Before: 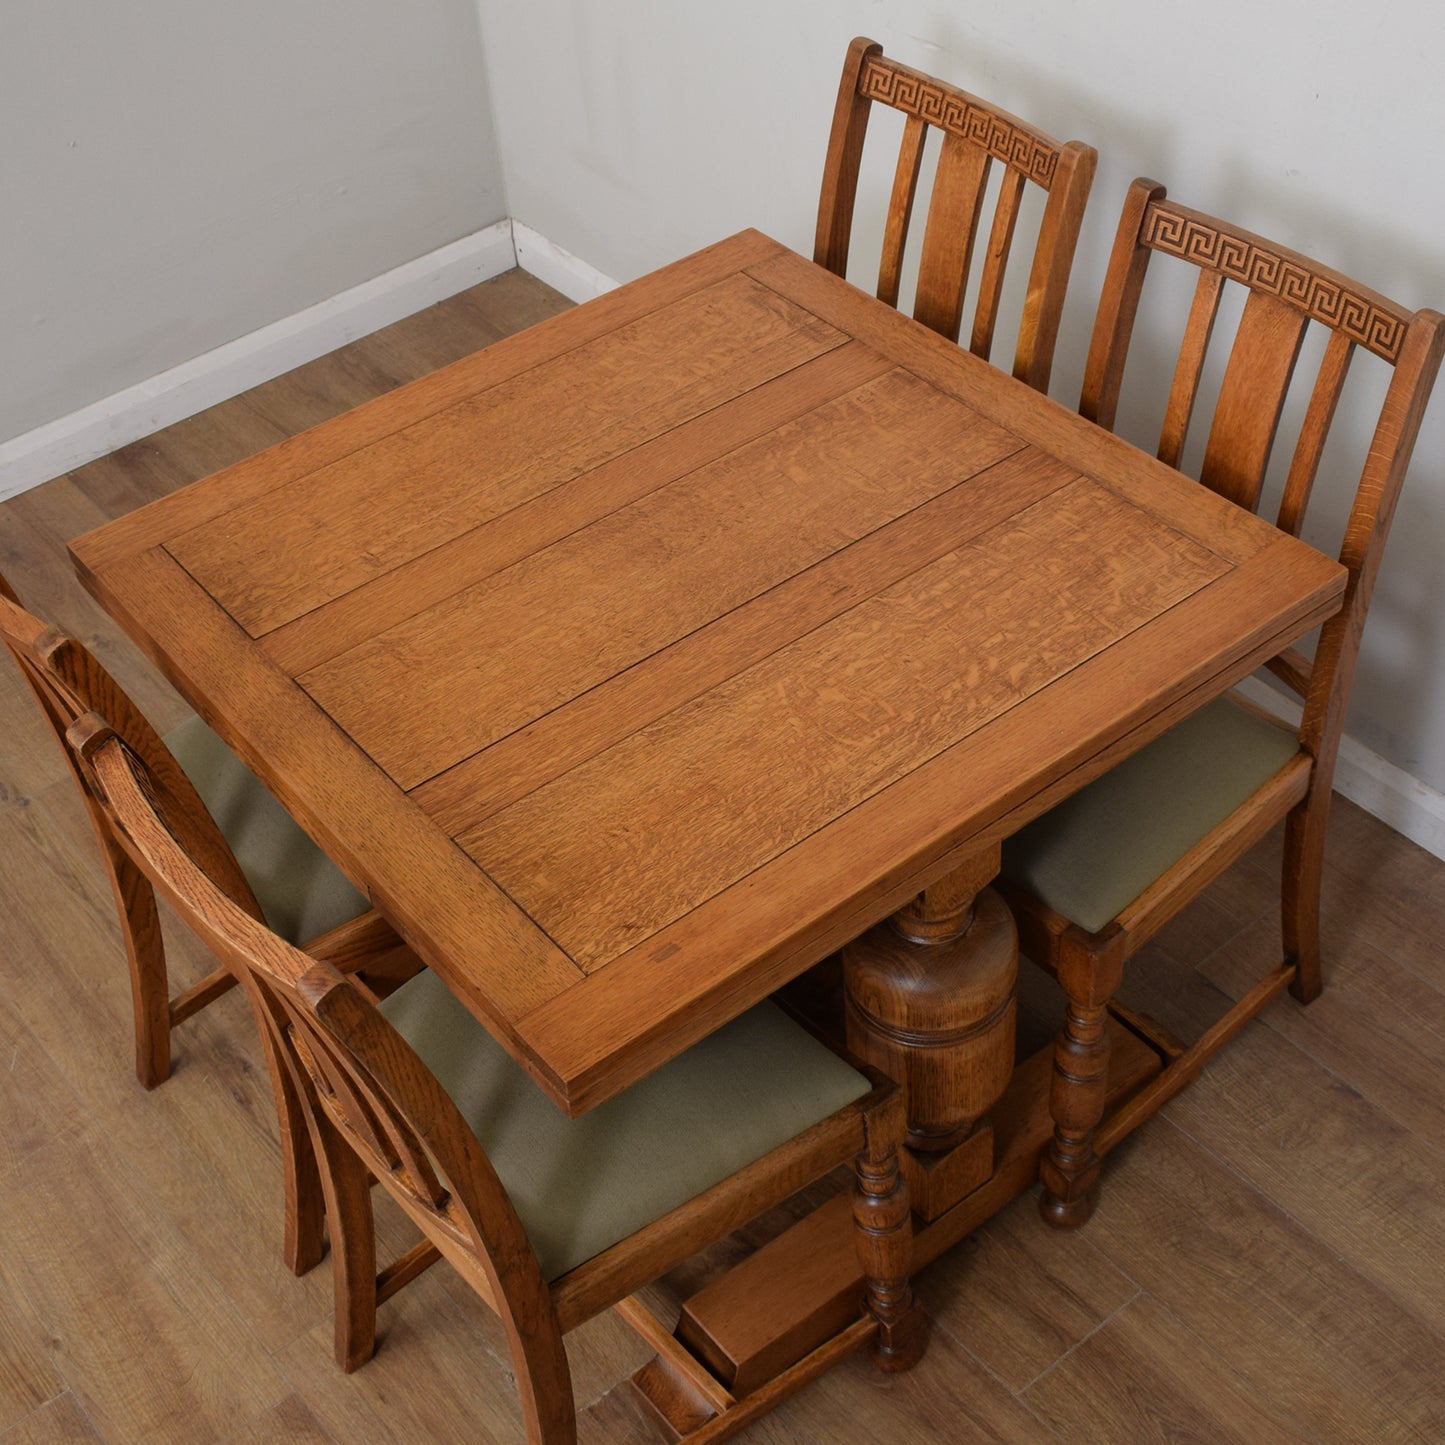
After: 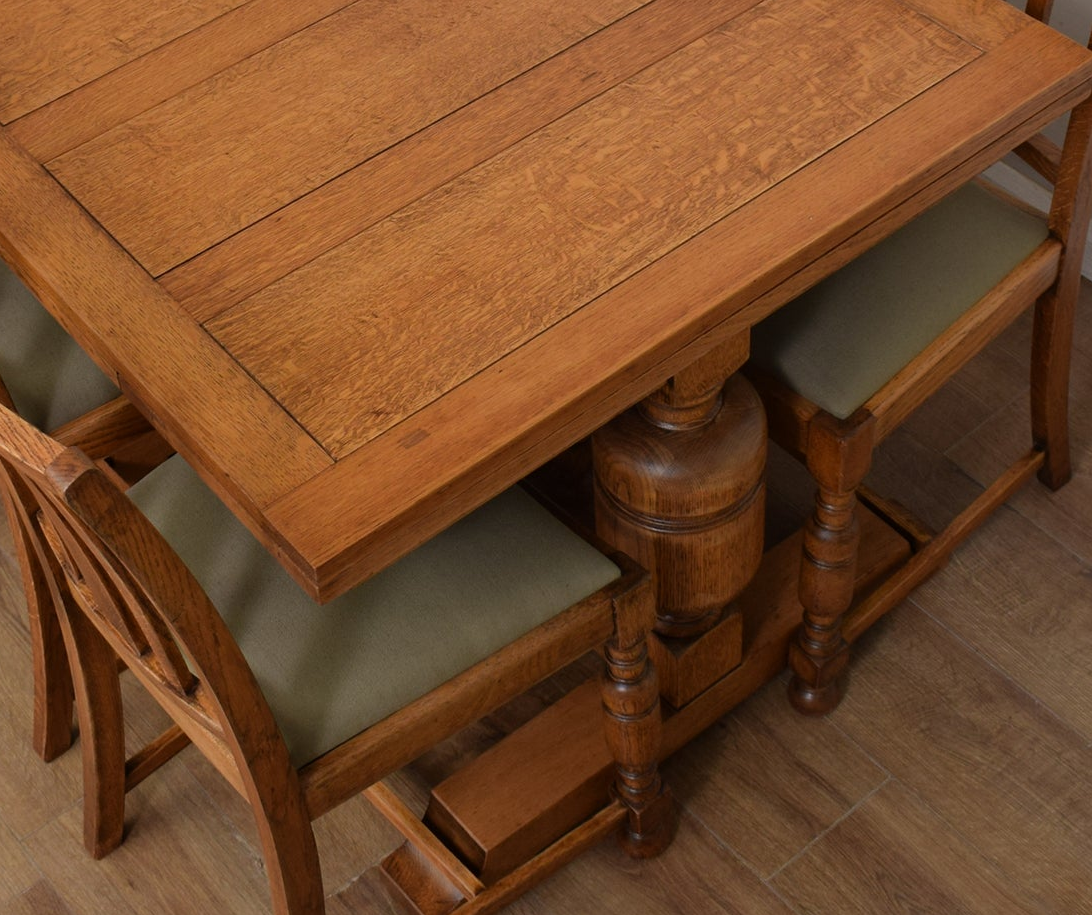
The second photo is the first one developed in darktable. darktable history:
crop and rotate: left 17.402%, top 35.631%, right 7.027%, bottom 1.032%
